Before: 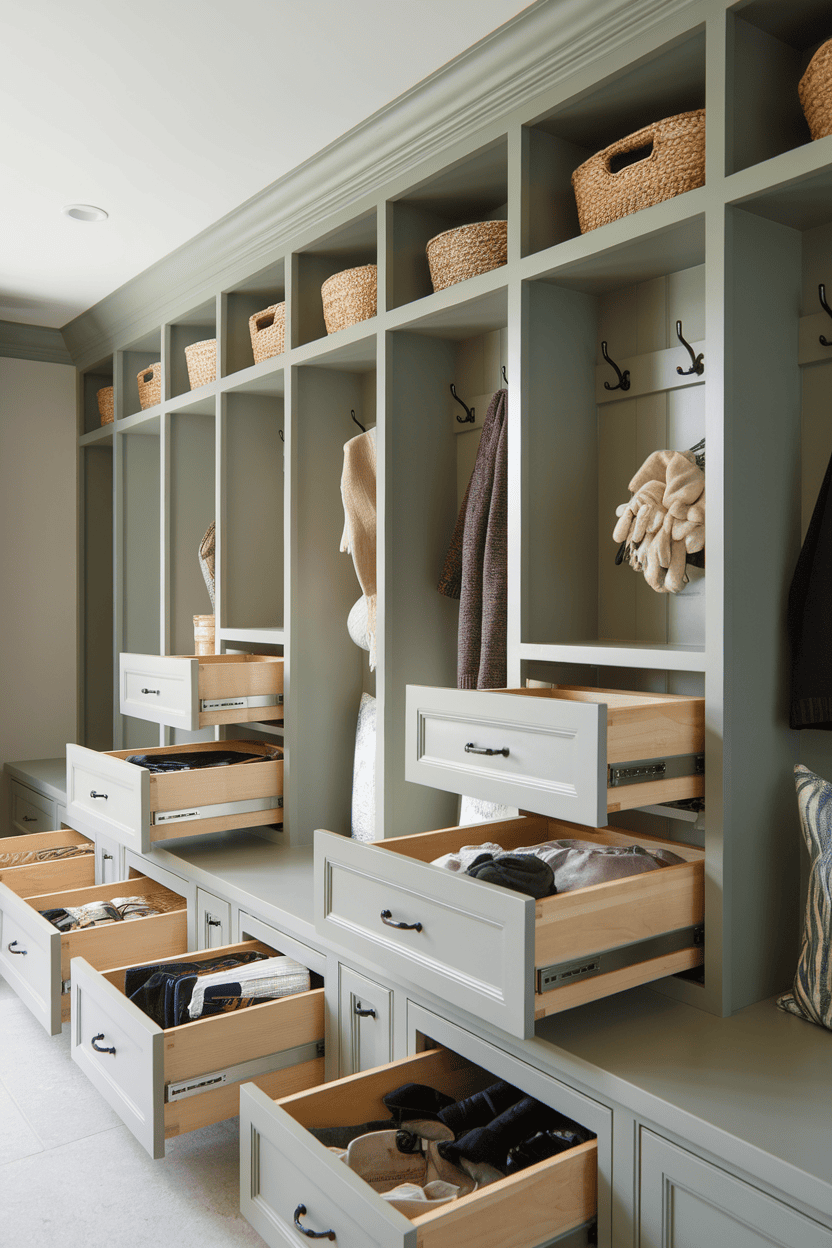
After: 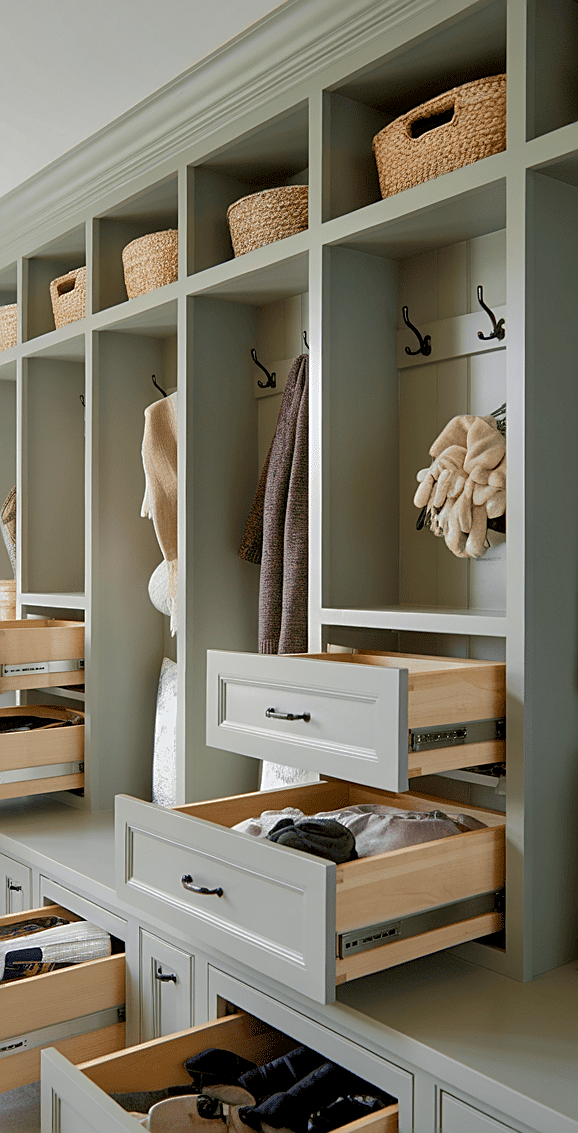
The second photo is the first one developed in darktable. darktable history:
exposure: black level correction 0.007, compensate highlight preservation false
crop and rotate: left 24.034%, top 2.838%, right 6.406%, bottom 6.299%
shadows and highlights: shadows 40, highlights -60
sharpen: on, module defaults
